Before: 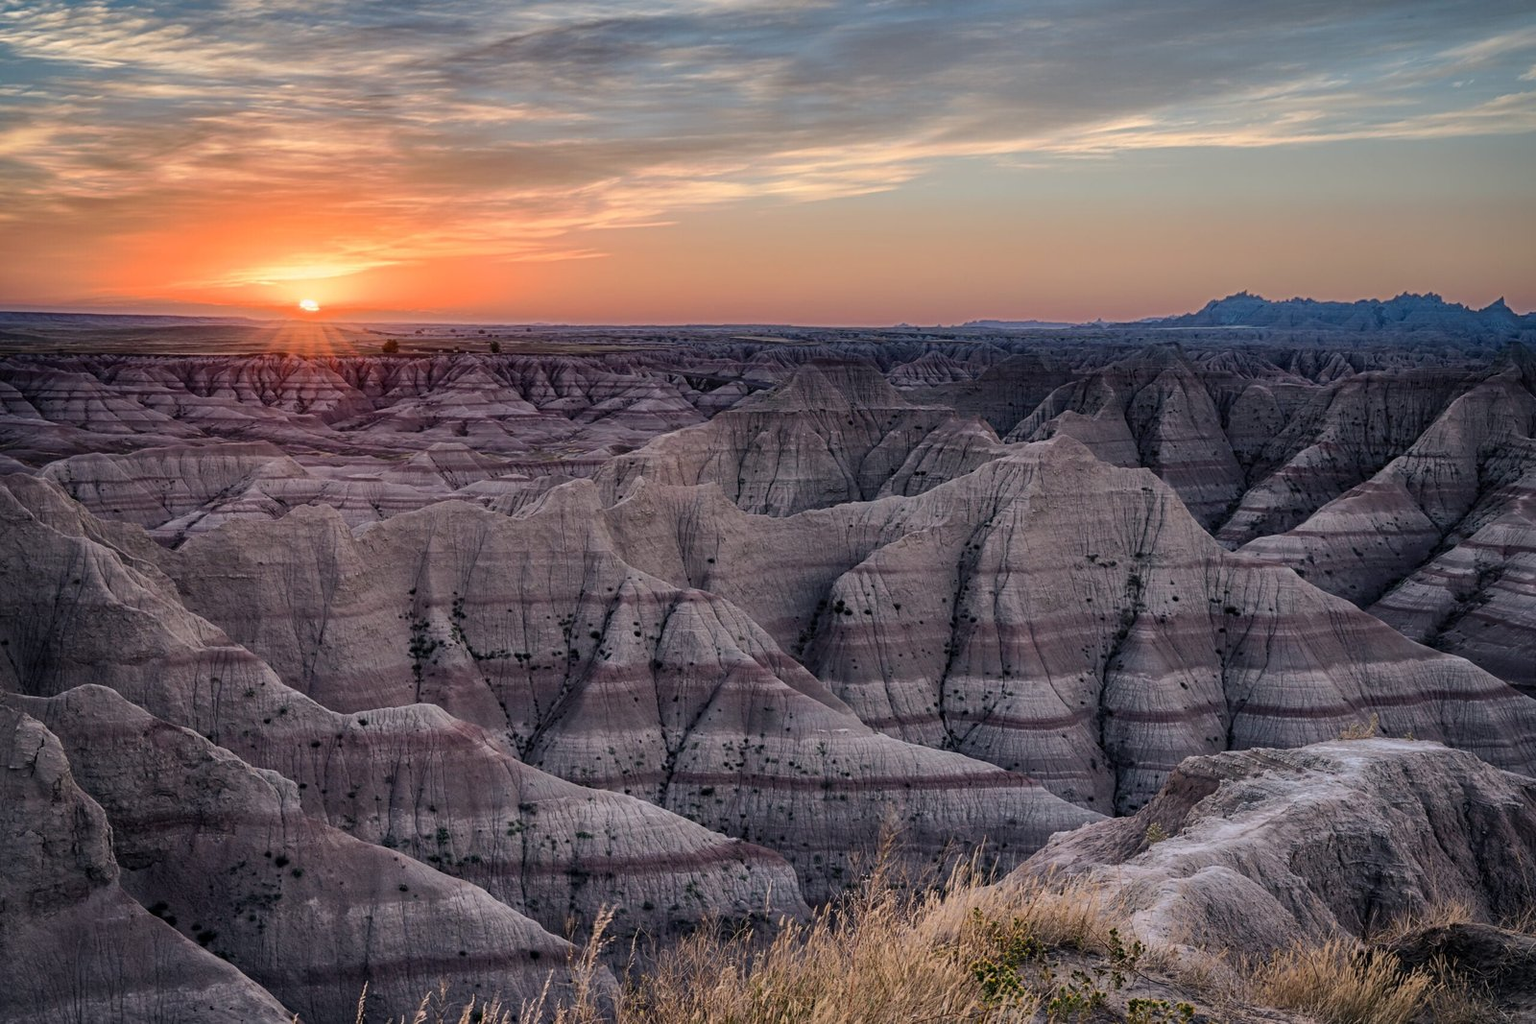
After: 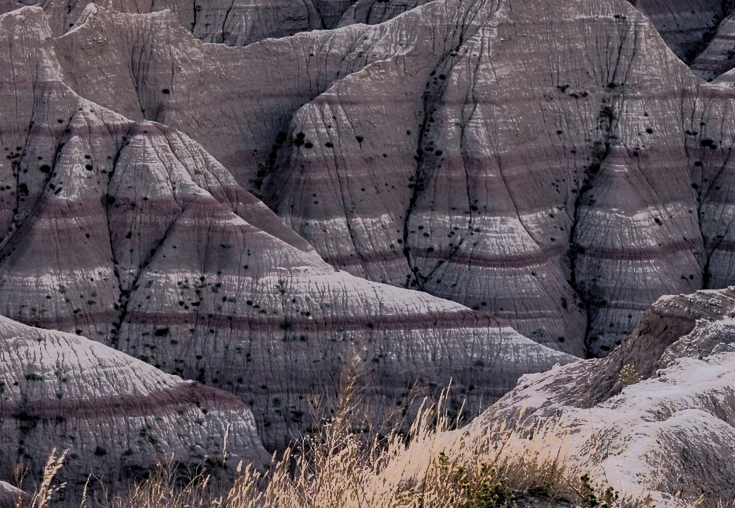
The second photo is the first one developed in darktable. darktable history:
filmic rgb: black relative exposure -8.85 EV, white relative exposure 4.99 EV, target black luminance 0%, hardness 3.79, latitude 66.68%, contrast 0.816, highlights saturation mix 10.24%, shadows ↔ highlights balance 20.42%
crop: left 35.951%, top 46.269%, right 18.091%, bottom 6.095%
tone curve: curves: ch0 [(0, 0) (0.003, 0.003) (0.011, 0.01) (0.025, 0.023) (0.044, 0.042) (0.069, 0.065) (0.1, 0.094) (0.136, 0.128) (0.177, 0.167) (0.224, 0.211) (0.277, 0.261) (0.335, 0.316) (0.399, 0.376) (0.468, 0.441) (0.543, 0.685) (0.623, 0.741) (0.709, 0.8) (0.801, 0.863) (0.898, 0.929) (1, 1)], color space Lab, independent channels, preserve colors none
